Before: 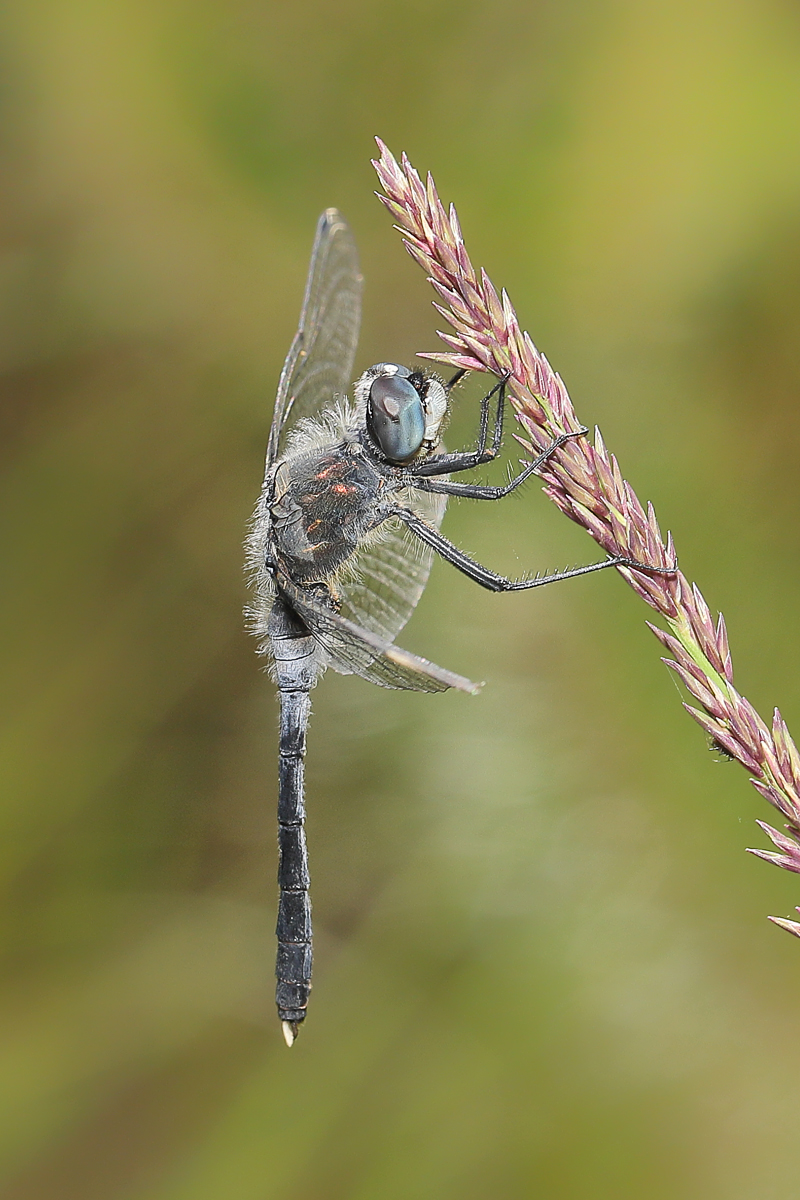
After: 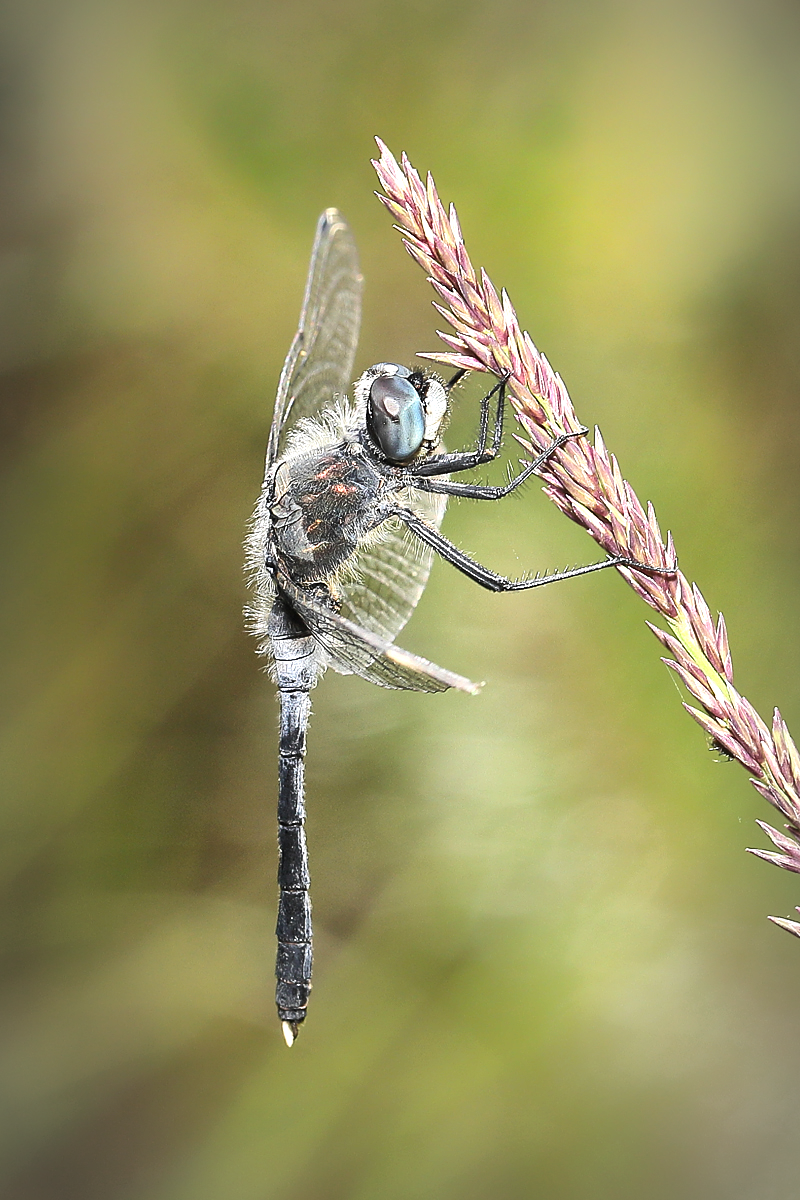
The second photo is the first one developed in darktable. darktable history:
exposure: exposure 0.126 EV, compensate highlight preservation false
tone equalizer: -8 EV -0.73 EV, -7 EV -0.681 EV, -6 EV -0.578 EV, -5 EV -0.377 EV, -3 EV 0.38 EV, -2 EV 0.6 EV, -1 EV 0.689 EV, +0 EV 0.736 EV, edges refinement/feathering 500, mask exposure compensation -1.57 EV, preserve details no
vignetting: automatic ratio true
